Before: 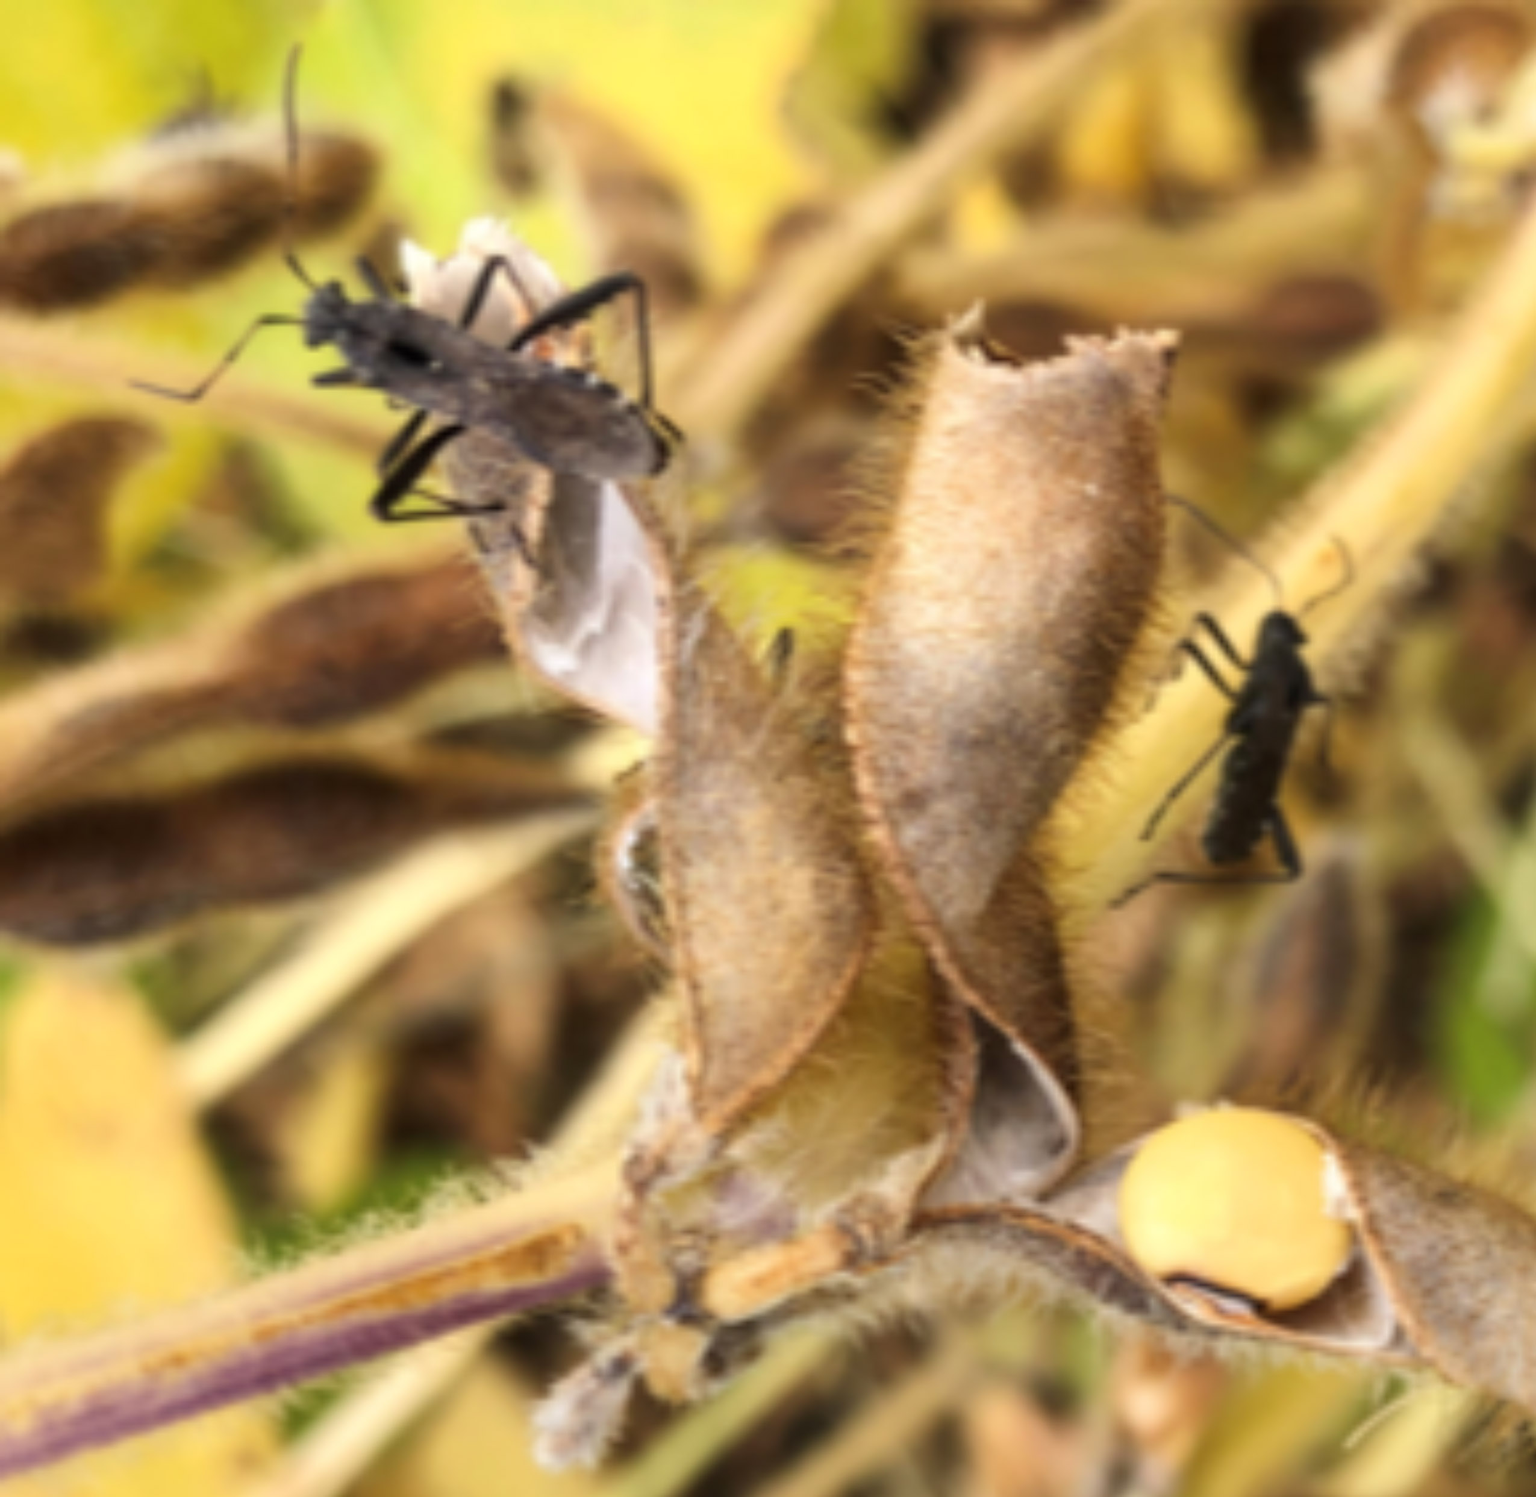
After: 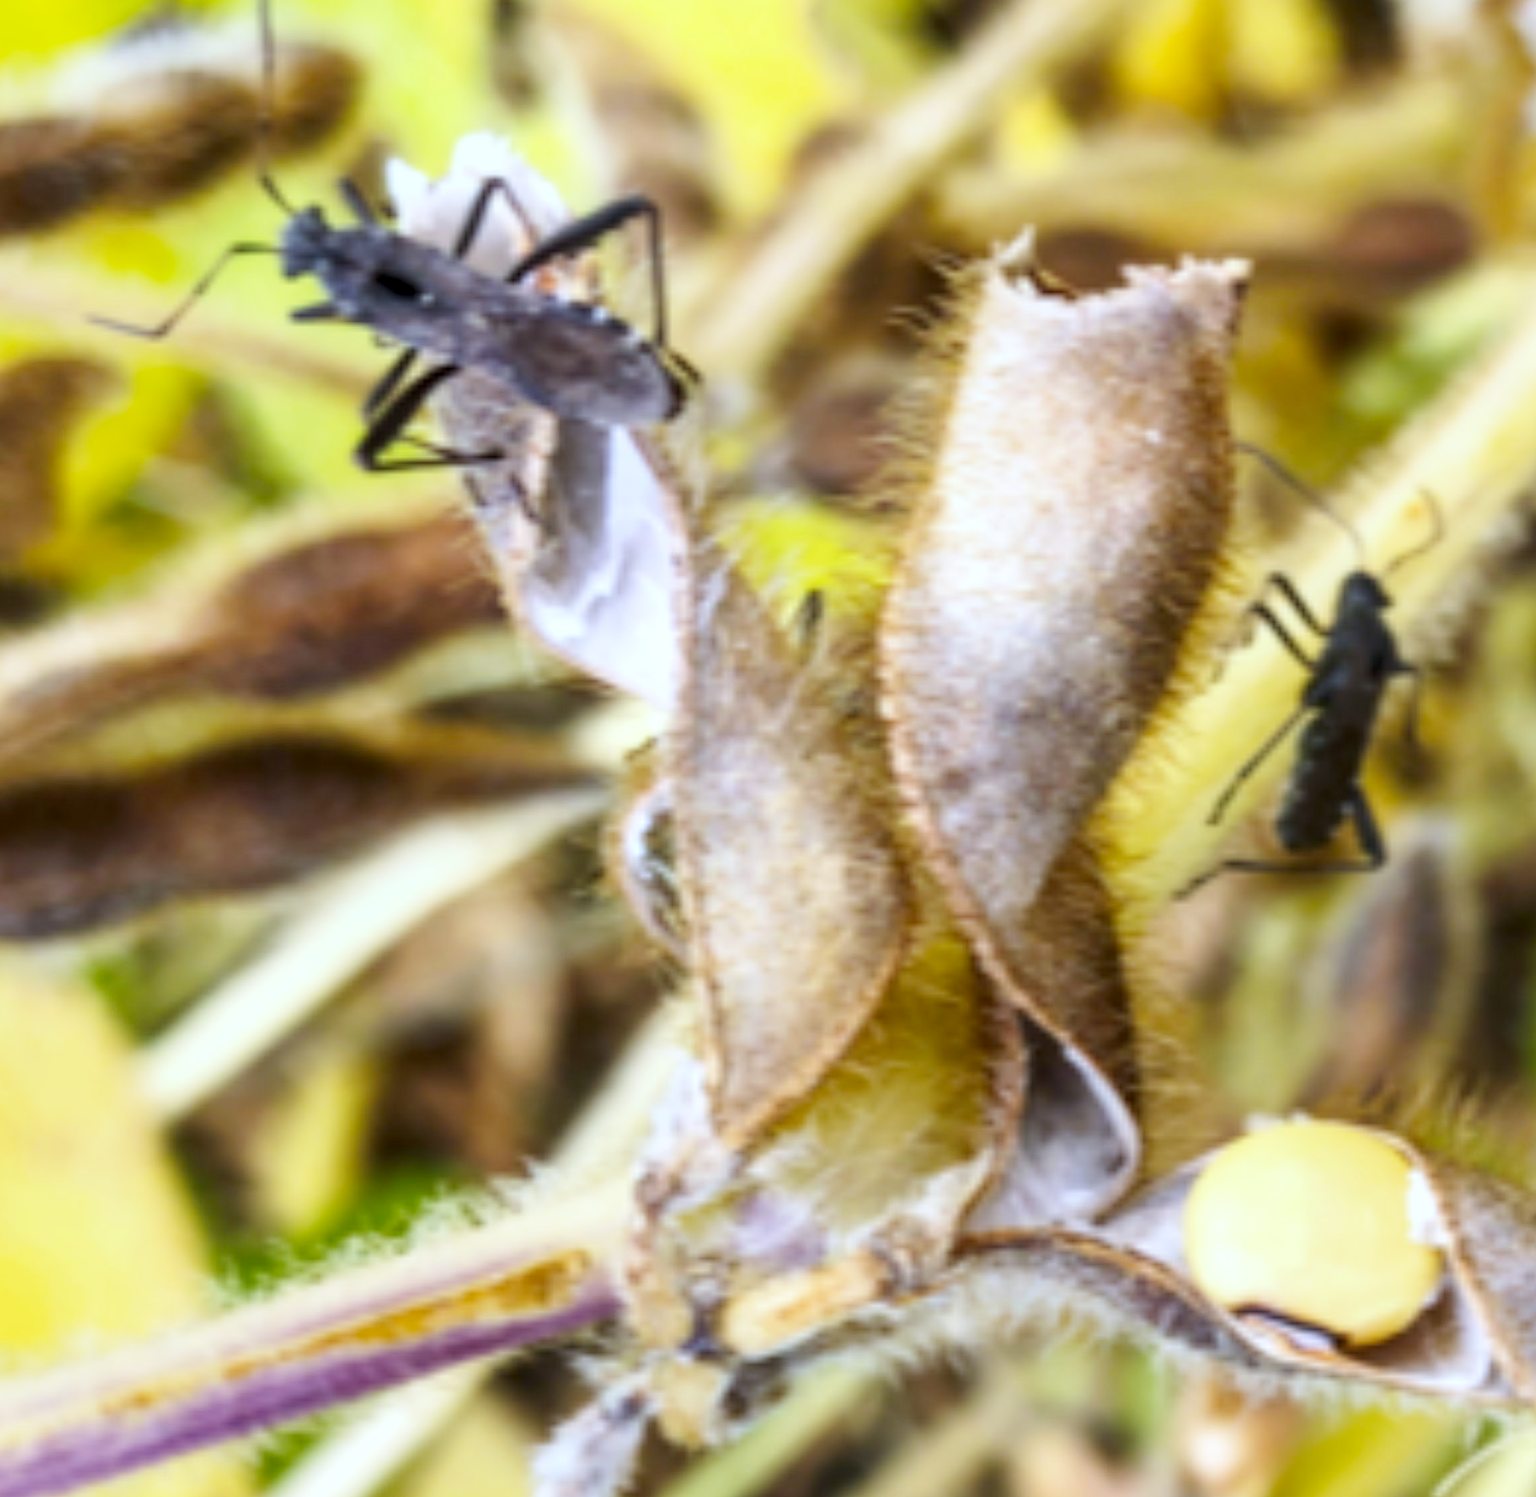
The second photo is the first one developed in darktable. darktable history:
color balance rgb: perceptual saturation grading › global saturation 20%, global vibrance 20%
white balance: red 0.871, blue 1.249
crop: left 3.305%, top 6.436%, right 6.389%, bottom 3.258%
base curve: curves: ch0 [(0, 0) (0.204, 0.334) (0.55, 0.733) (1, 1)], preserve colors none
local contrast: detail 130%
